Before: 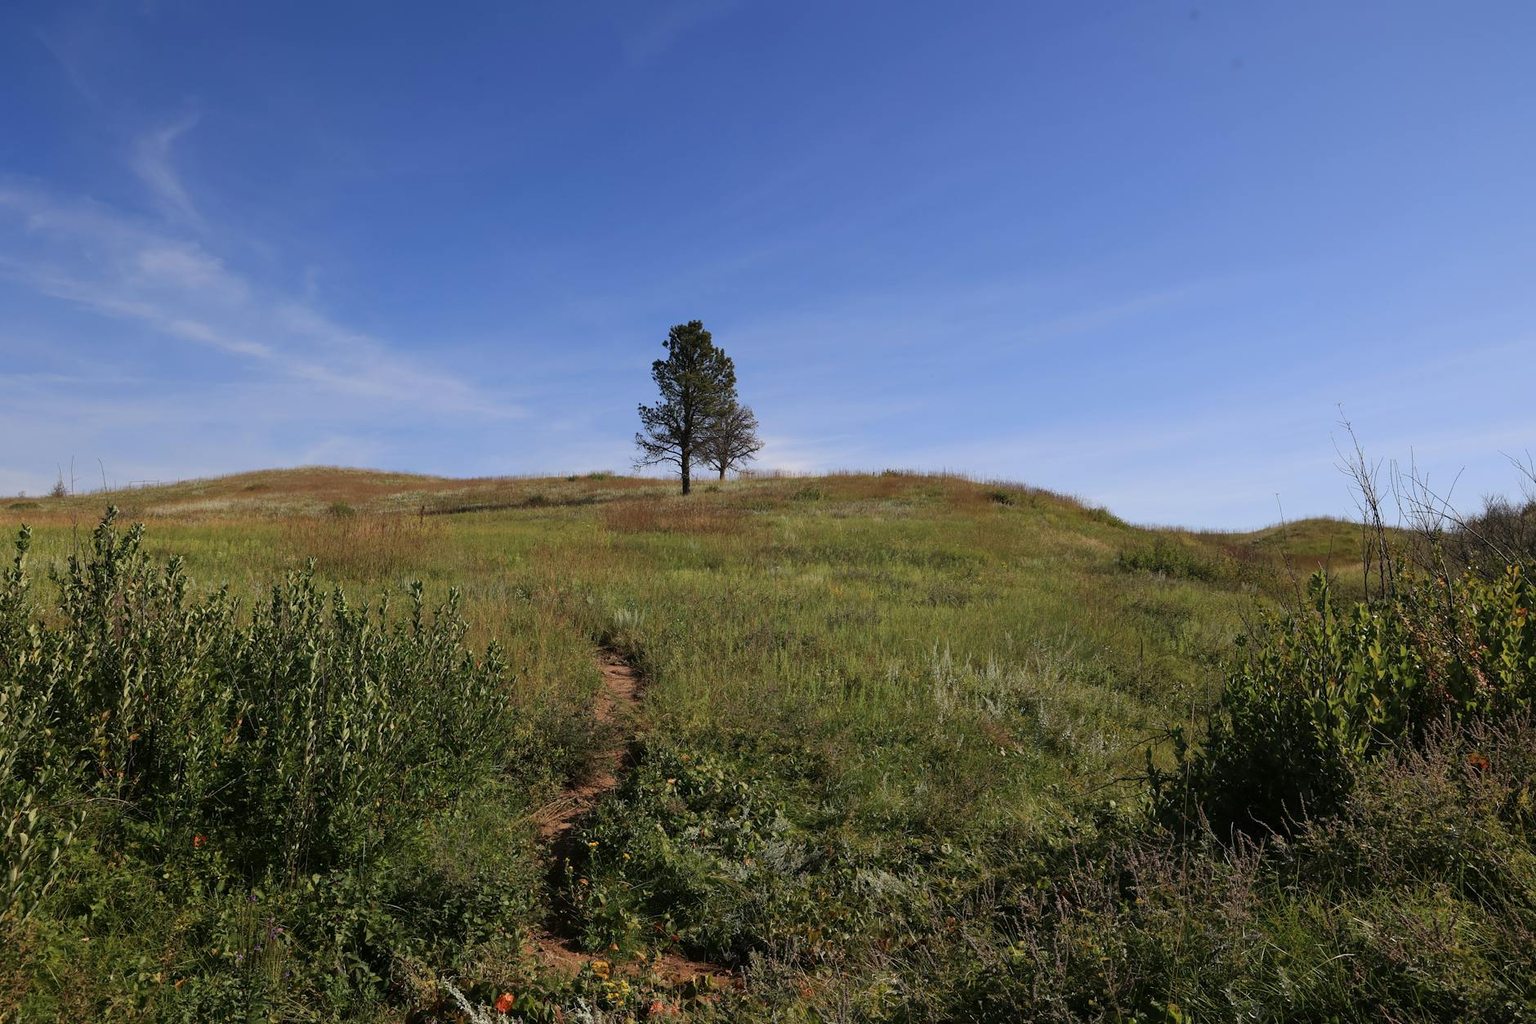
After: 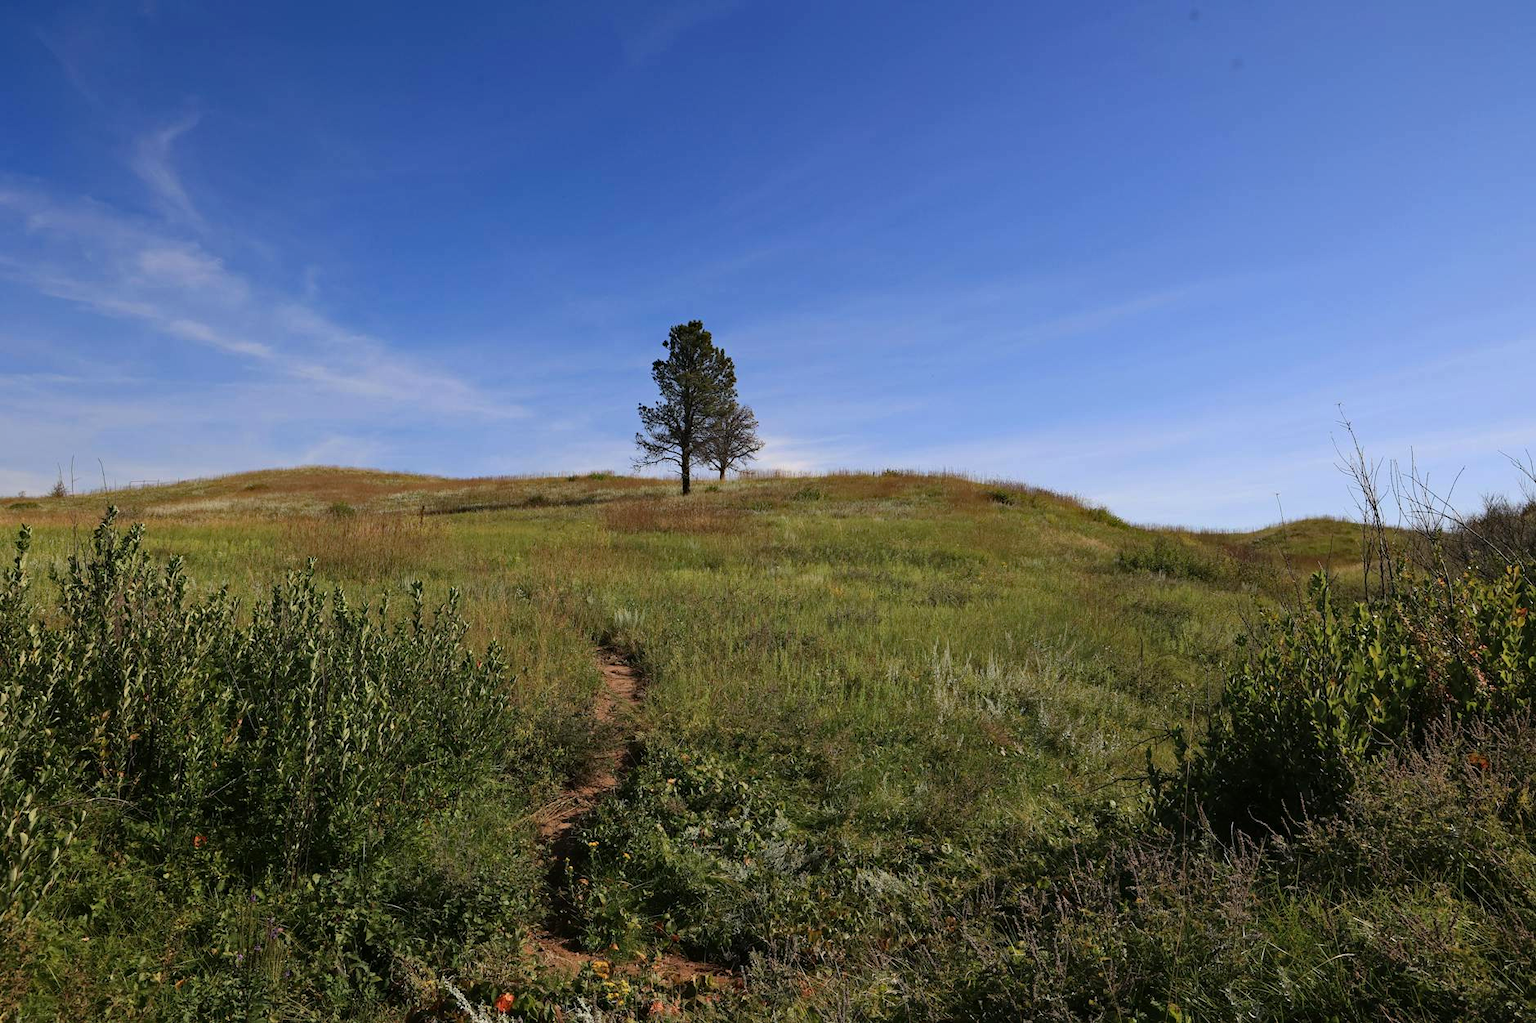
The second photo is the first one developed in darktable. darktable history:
contrast brightness saturation: contrast 0.1, brightness 0.02, saturation 0.02
haze removal: strength 0.29, distance 0.25, compatibility mode true, adaptive false
